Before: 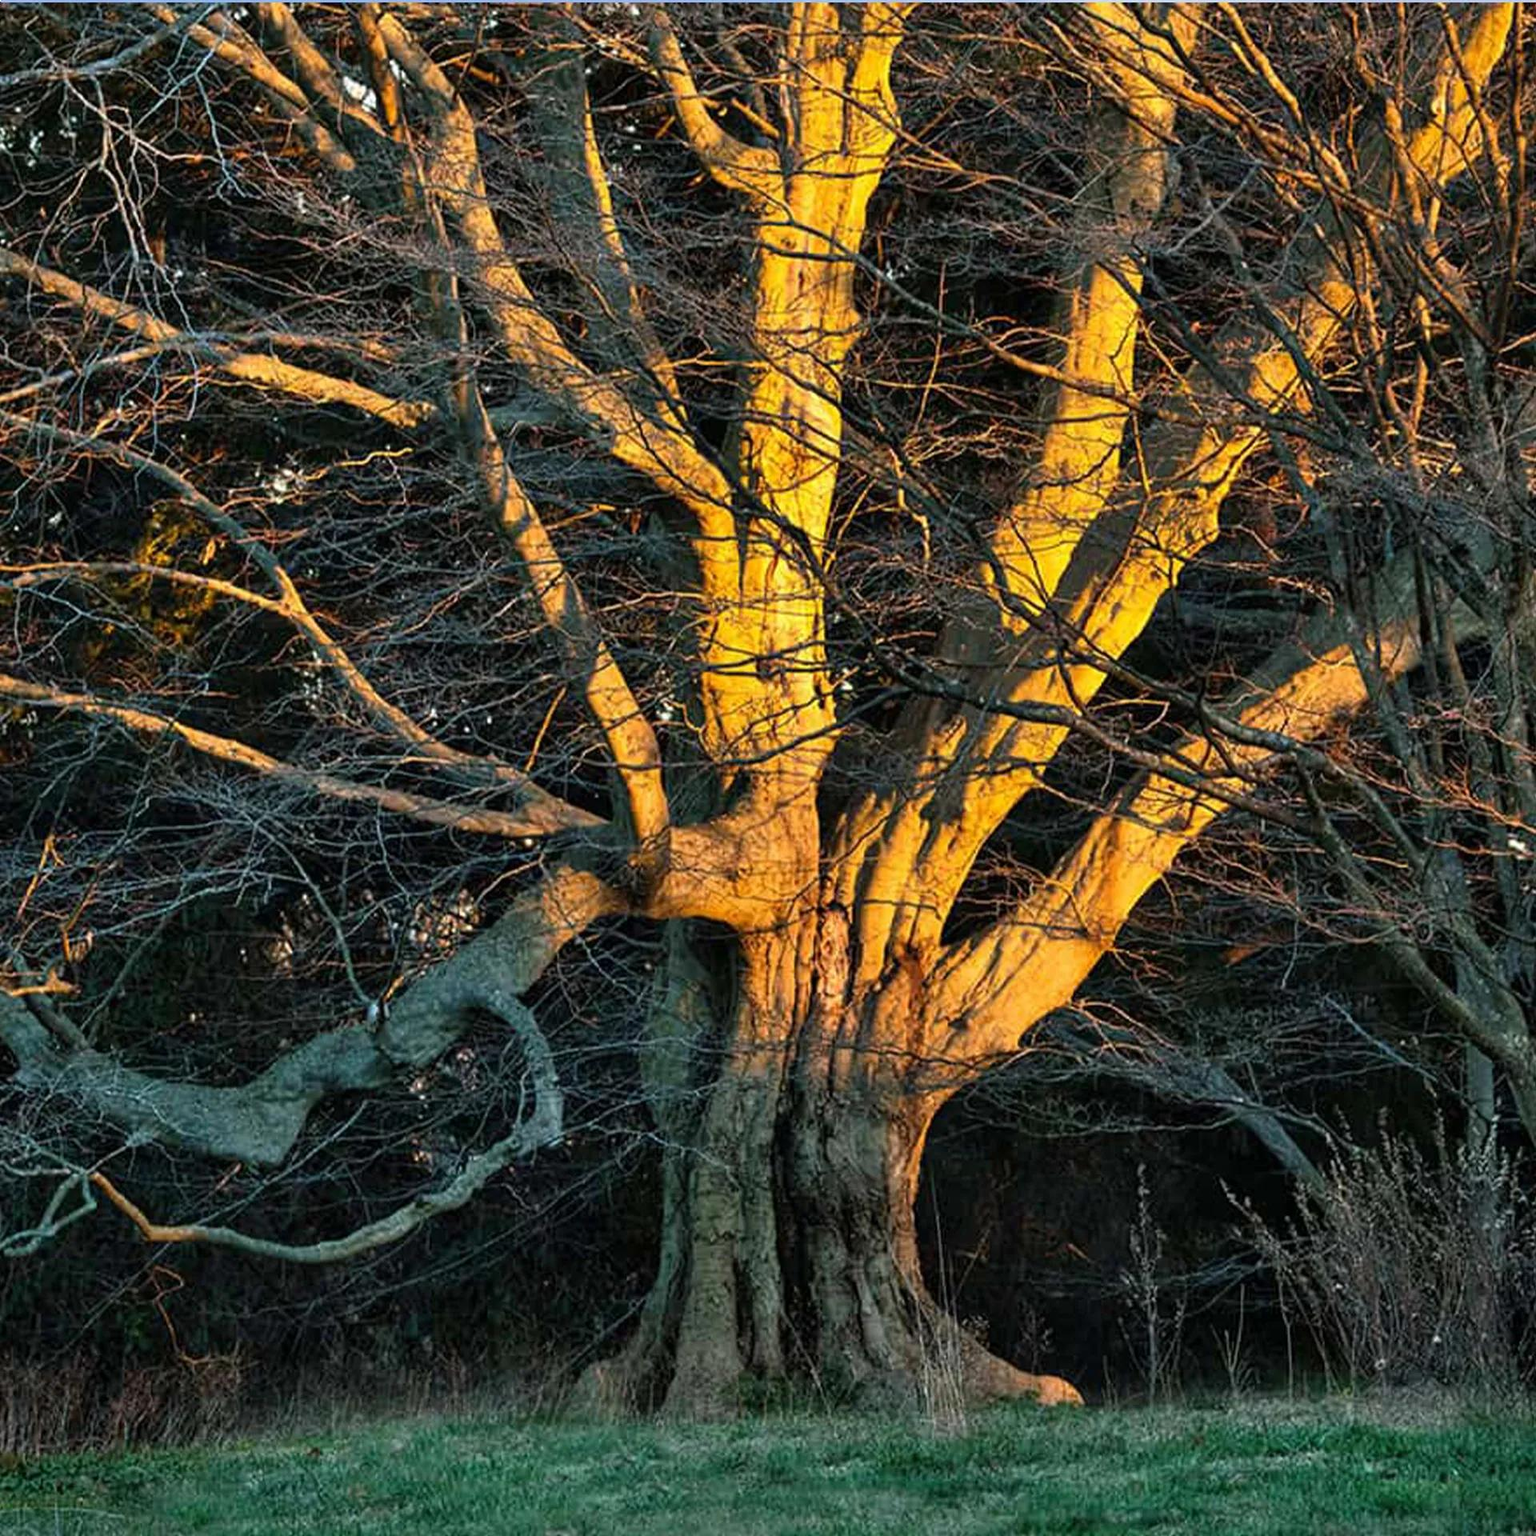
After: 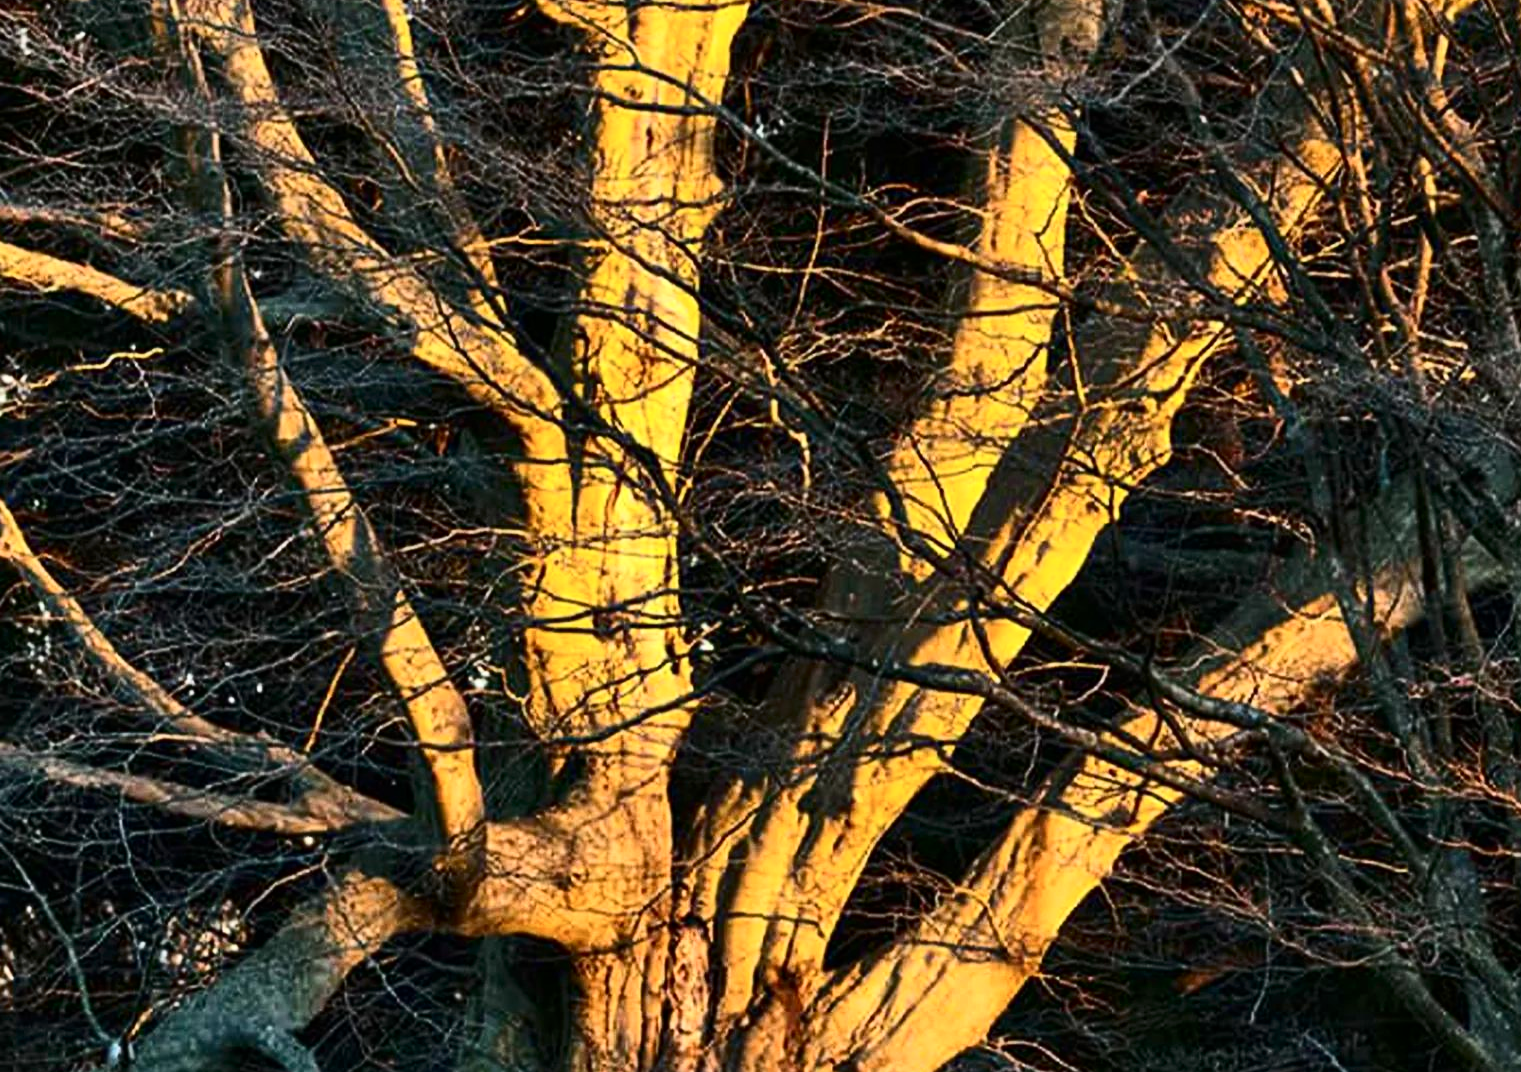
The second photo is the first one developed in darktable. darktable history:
crop: left 18.365%, top 11.069%, right 2.409%, bottom 33.082%
tone equalizer: on, module defaults
contrast brightness saturation: contrast 0.276
